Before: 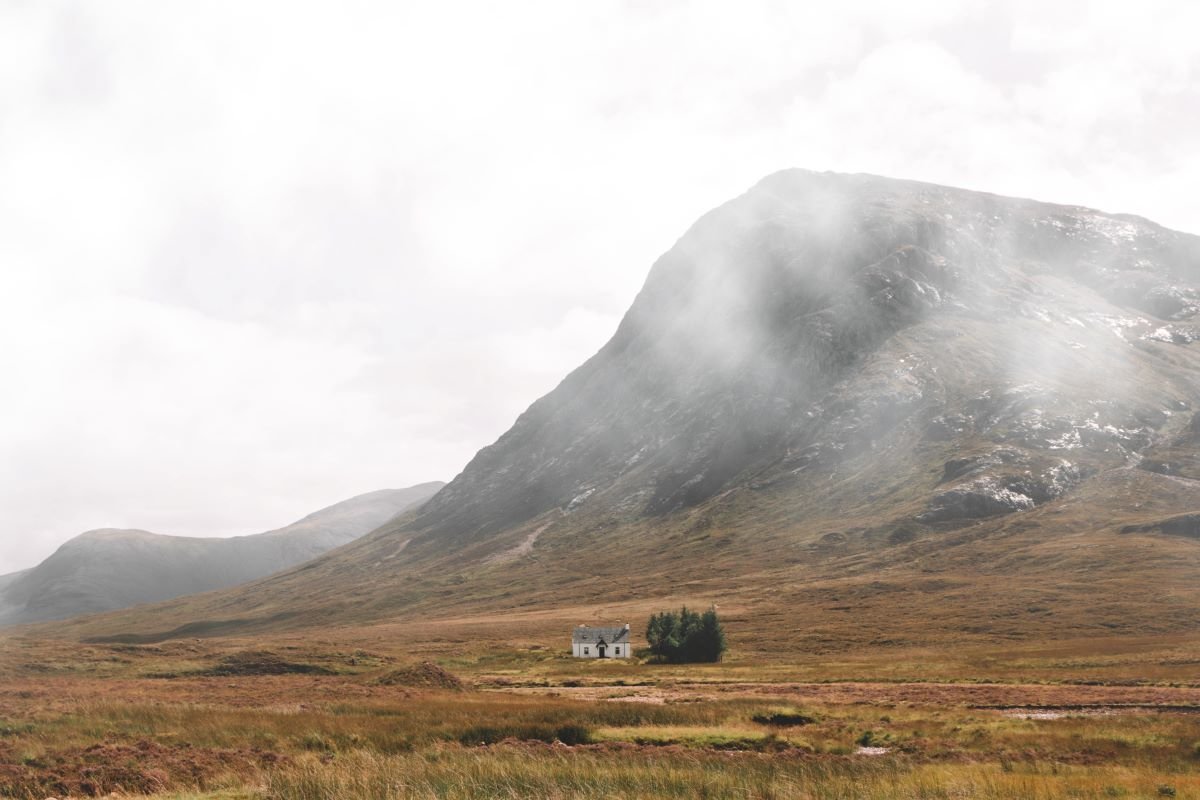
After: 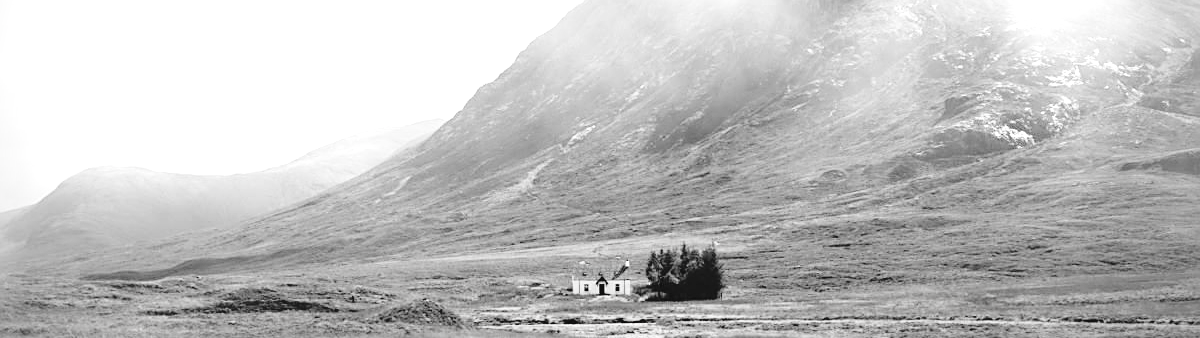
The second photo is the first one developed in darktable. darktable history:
vignetting: unbound false
contrast brightness saturation: saturation -0.989
tone equalizer: -8 EV -0.786 EV, -7 EV -0.705 EV, -6 EV -0.592 EV, -5 EV -0.378 EV, -3 EV 0.384 EV, -2 EV 0.6 EV, -1 EV 0.685 EV, +0 EV 0.744 EV
contrast equalizer: y [[0.5, 0.5, 0.478, 0.5, 0.5, 0.5], [0.5 ×6], [0.5 ×6], [0 ×6], [0 ×6]], mix -0.304
sharpen: on, module defaults
crop: top 45.464%, bottom 12.173%
tone curve: curves: ch0 [(0, 0) (0.003, 0.03) (0.011, 0.03) (0.025, 0.033) (0.044, 0.035) (0.069, 0.04) (0.1, 0.046) (0.136, 0.052) (0.177, 0.08) (0.224, 0.121) (0.277, 0.225) (0.335, 0.343) (0.399, 0.456) (0.468, 0.555) (0.543, 0.647) (0.623, 0.732) (0.709, 0.808) (0.801, 0.886) (0.898, 0.947) (1, 1)], preserve colors none
